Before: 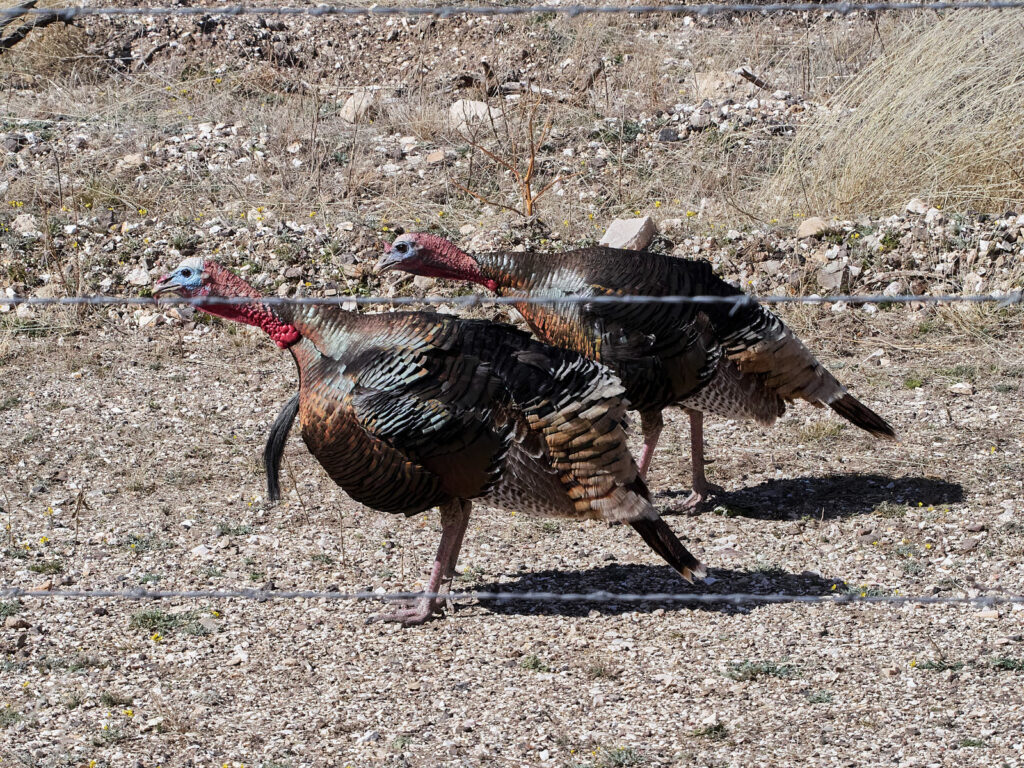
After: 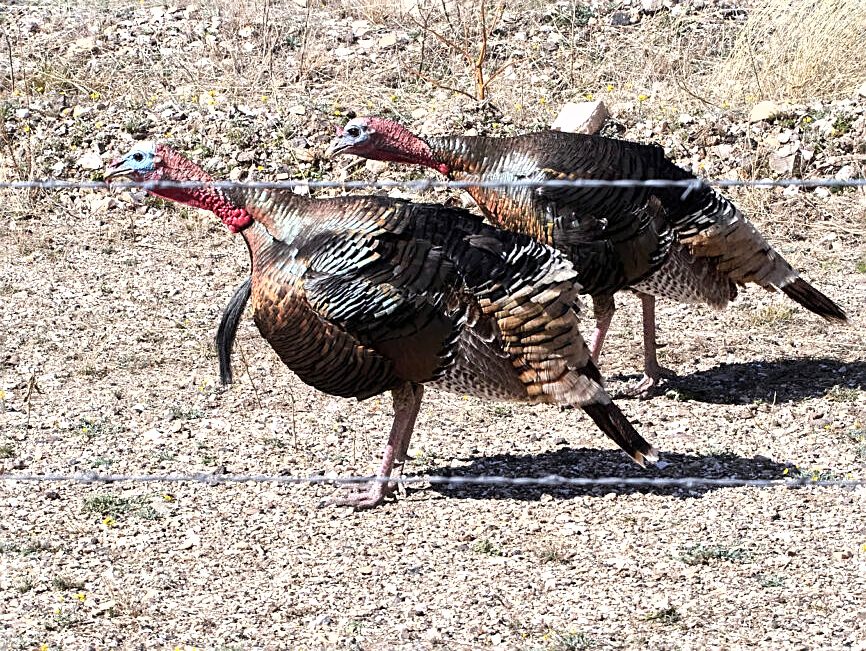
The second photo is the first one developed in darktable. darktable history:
sharpen: on, module defaults
crop and rotate: left 4.742%, top 15.198%, right 10.638%
shadows and highlights: radius 47.25, white point adjustment 6.57, compress 79.2%, soften with gaussian
exposure: exposure 0.642 EV, compensate highlight preservation false
